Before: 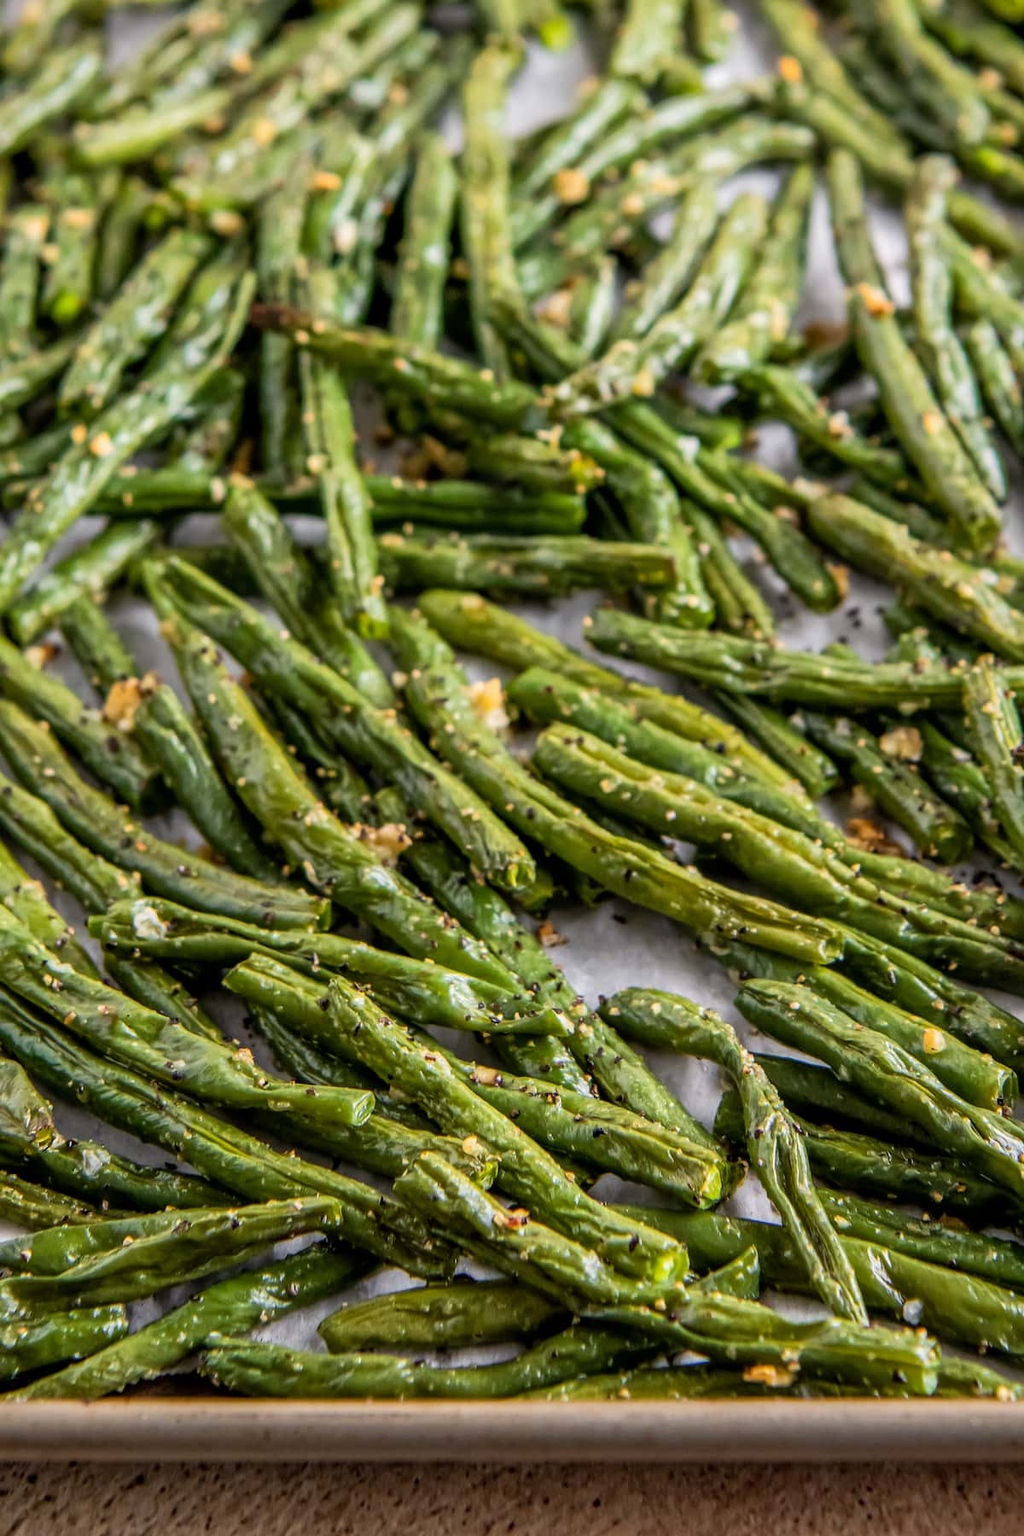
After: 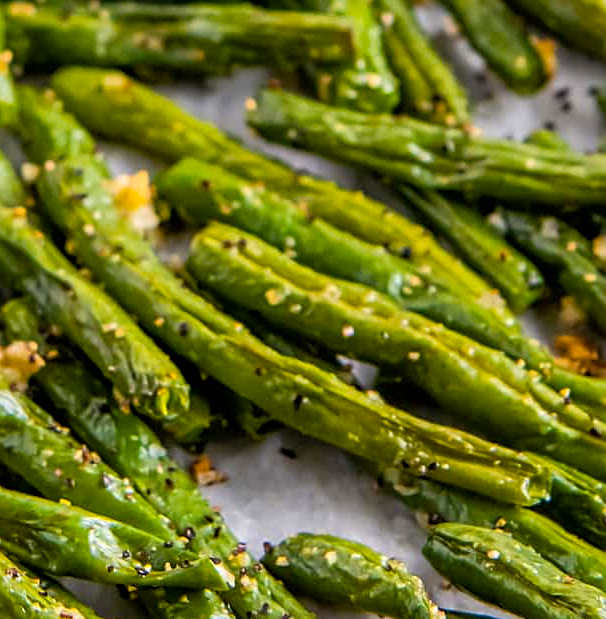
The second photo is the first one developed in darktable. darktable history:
sharpen: on, module defaults
crop: left 36.521%, top 34.715%, right 12.953%, bottom 30.856%
color balance rgb: perceptual saturation grading › global saturation 25.253%, global vibrance 20%
